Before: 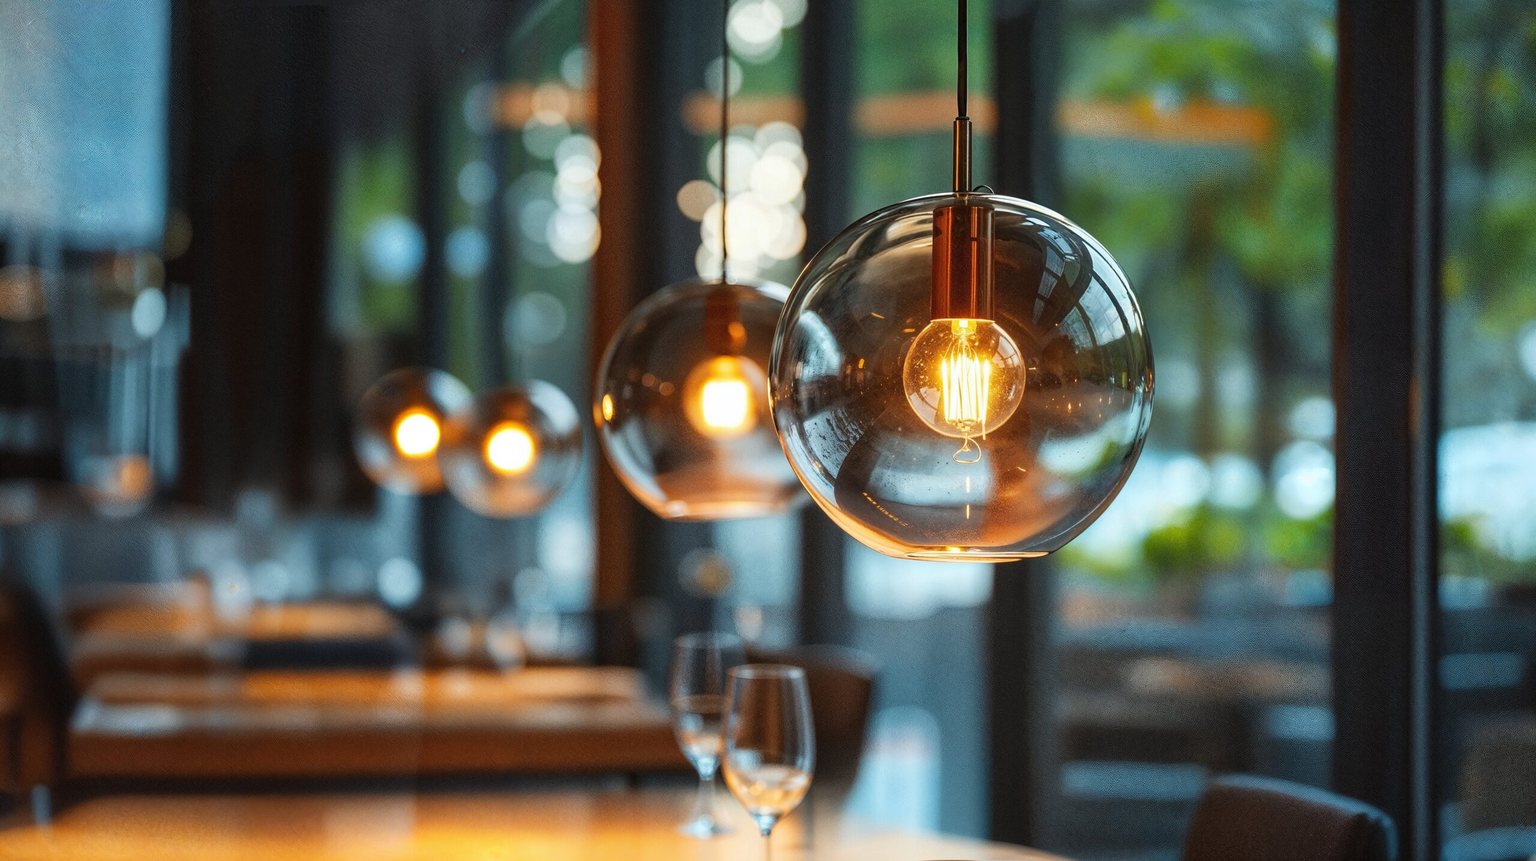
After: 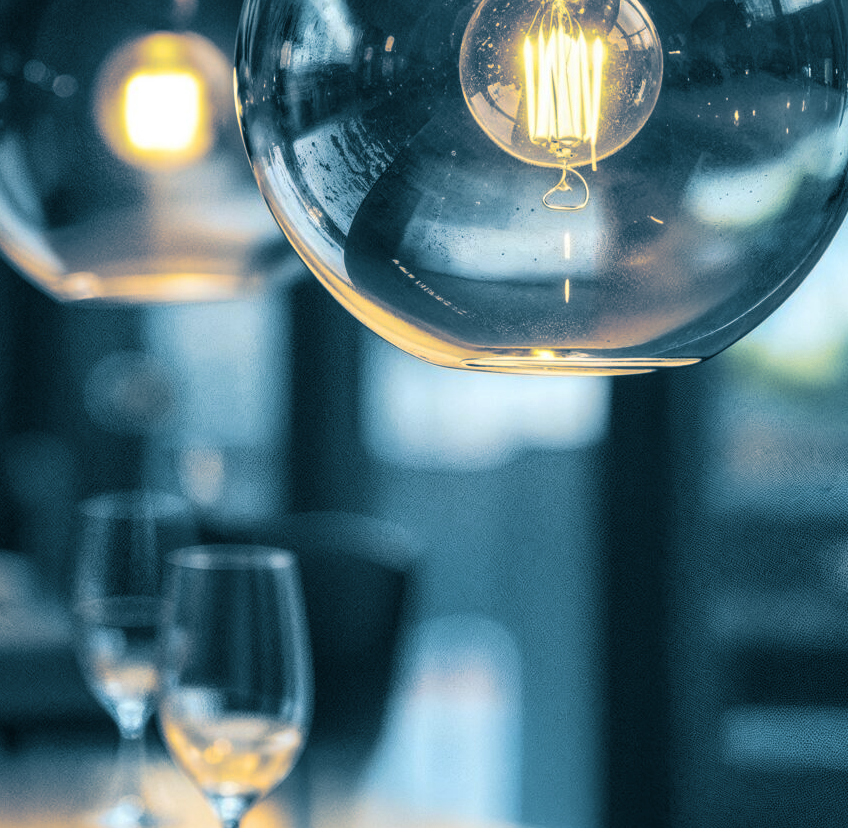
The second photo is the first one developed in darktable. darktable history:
white balance: red 1, blue 1
tone equalizer: on, module defaults
color contrast: green-magenta contrast 0.8, blue-yellow contrast 1.1, unbound 0
split-toning: shadows › hue 212.4°, balance -70
crop: left 40.878%, top 39.176%, right 25.993%, bottom 3.081%
